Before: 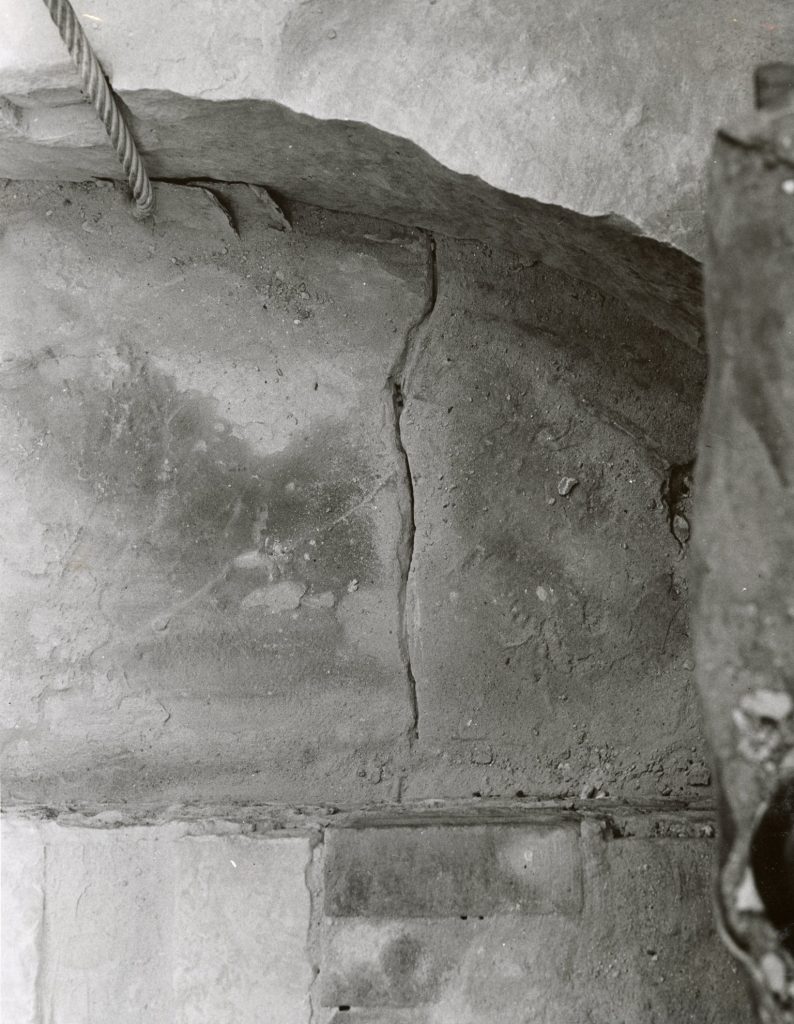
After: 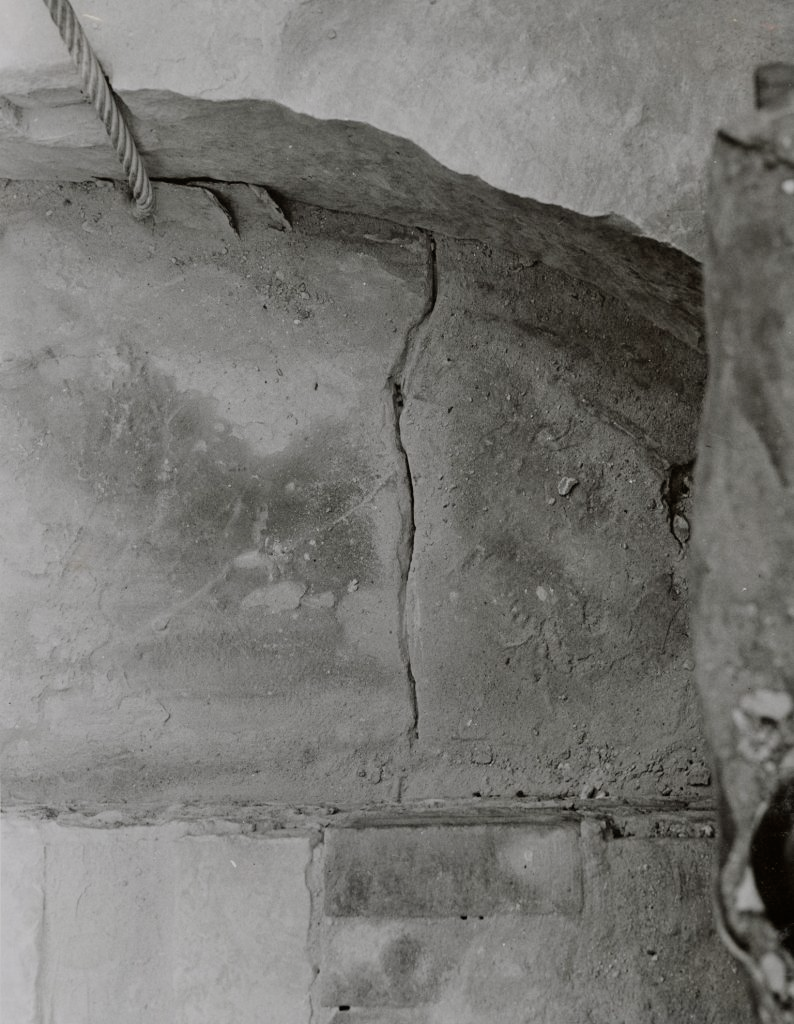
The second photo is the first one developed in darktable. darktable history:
tone equalizer: -8 EV 0.25 EV, -7 EV 0.417 EV, -6 EV 0.417 EV, -5 EV 0.25 EV, -3 EV -0.25 EV, -2 EV -0.417 EV, -1 EV -0.417 EV, +0 EV -0.25 EV, edges refinement/feathering 500, mask exposure compensation -1.57 EV, preserve details guided filter
color zones: curves: ch0 [(0, 0.5) (0.143, 0.5) (0.286, 0.5) (0.429, 0.504) (0.571, 0.5) (0.714, 0.509) (0.857, 0.5) (1, 0.5)]; ch1 [(0, 0.425) (0.143, 0.425) (0.286, 0.375) (0.429, 0.405) (0.571, 0.5) (0.714, 0.47) (0.857, 0.425) (1, 0.435)]; ch2 [(0, 0.5) (0.143, 0.5) (0.286, 0.5) (0.429, 0.517) (0.571, 0.5) (0.714, 0.51) (0.857, 0.5) (1, 0.5)]
filmic rgb: black relative exposure -7.65 EV, white relative exposure 4.56 EV, hardness 3.61
